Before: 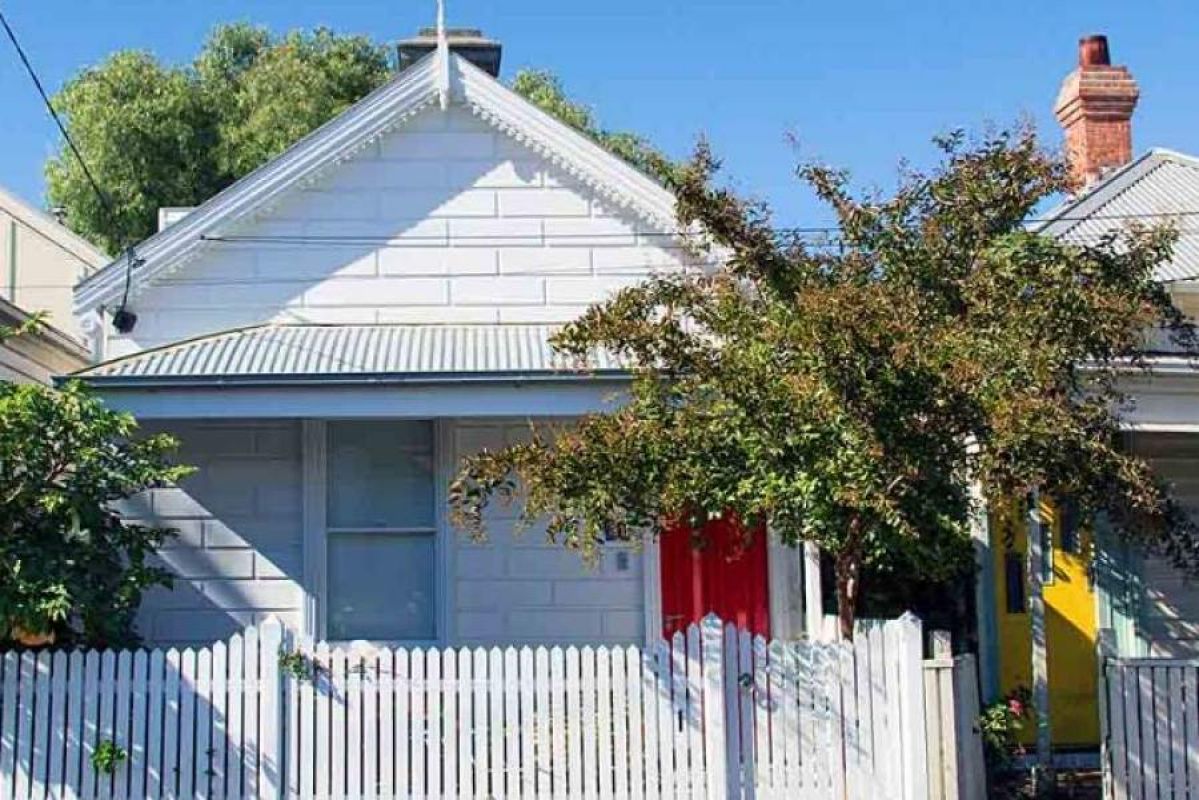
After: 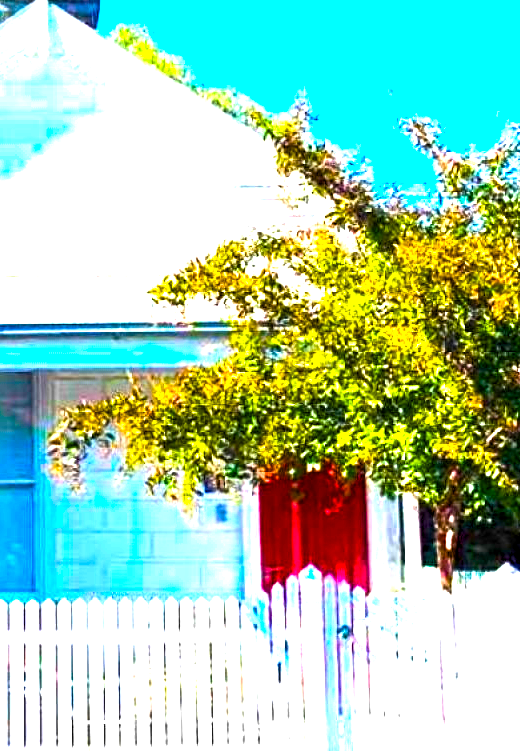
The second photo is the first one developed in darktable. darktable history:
exposure: black level correction 0.001, exposure 1.719 EV, compensate exposure bias true, compensate highlight preservation false
color balance rgb: linear chroma grading › shadows -40%, linear chroma grading › highlights 40%, linear chroma grading › global chroma 45%, linear chroma grading › mid-tones -30%, perceptual saturation grading › global saturation 55%, perceptual saturation grading › highlights -50%, perceptual saturation grading › mid-tones 40%, perceptual saturation grading › shadows 30%, perceptual brilliance grading › global brilliance 20%, perceptual brilliance grading › shadows -40%, global vibrance 35%
crop: left 33.452%, top 6.025%, right 23.155%
